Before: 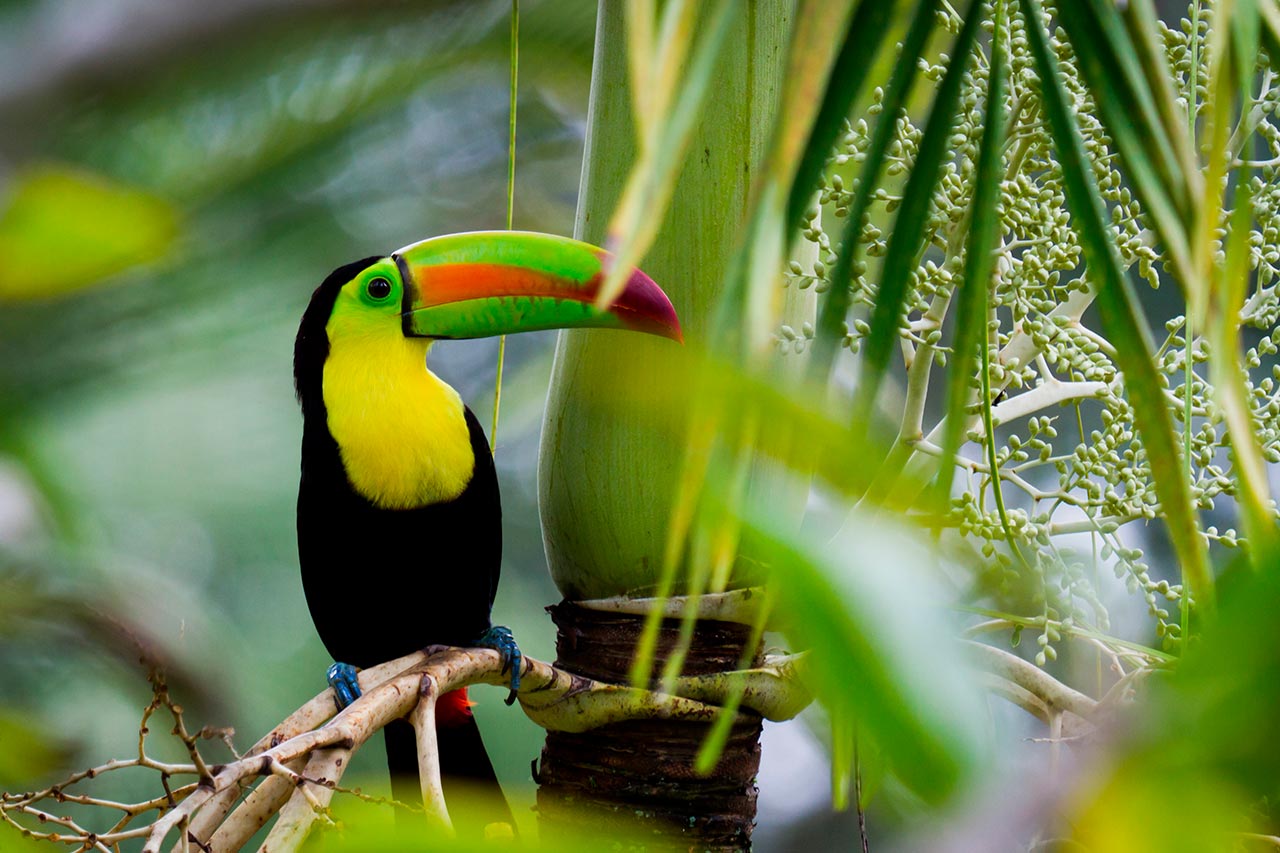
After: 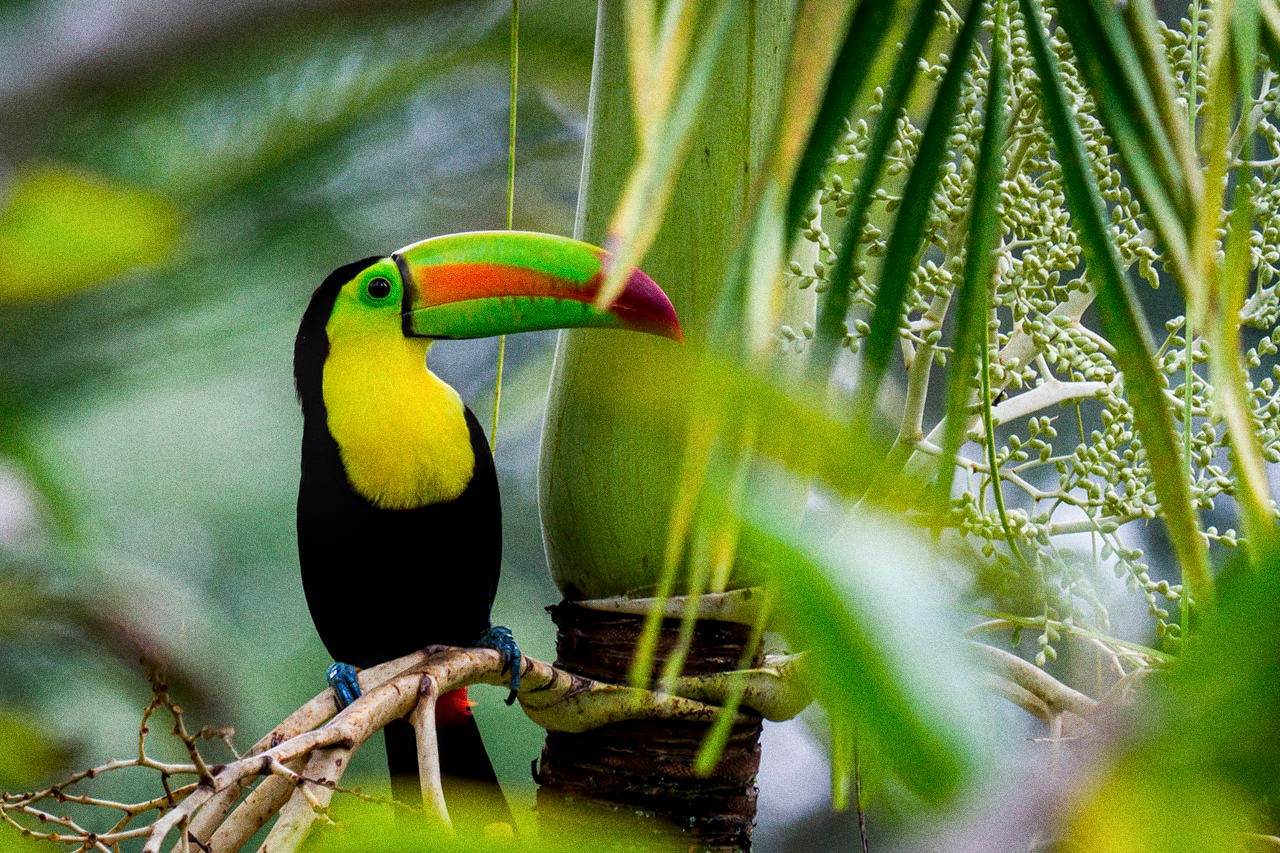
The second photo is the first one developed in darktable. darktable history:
grain: coarseness 0.09 ISO, strength 40%
local contrast: on, module defaults
